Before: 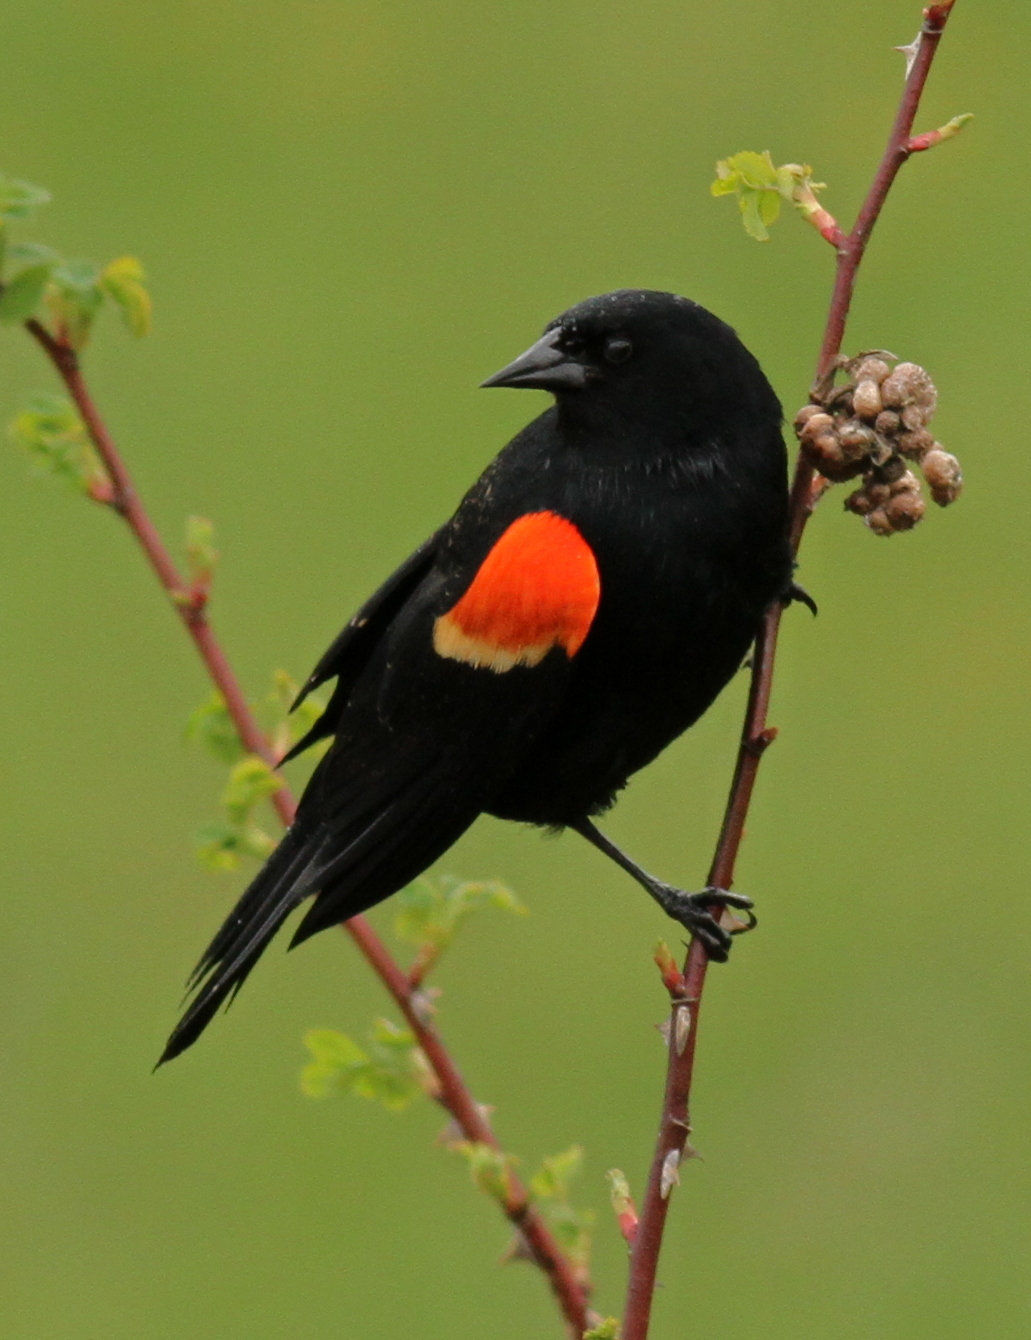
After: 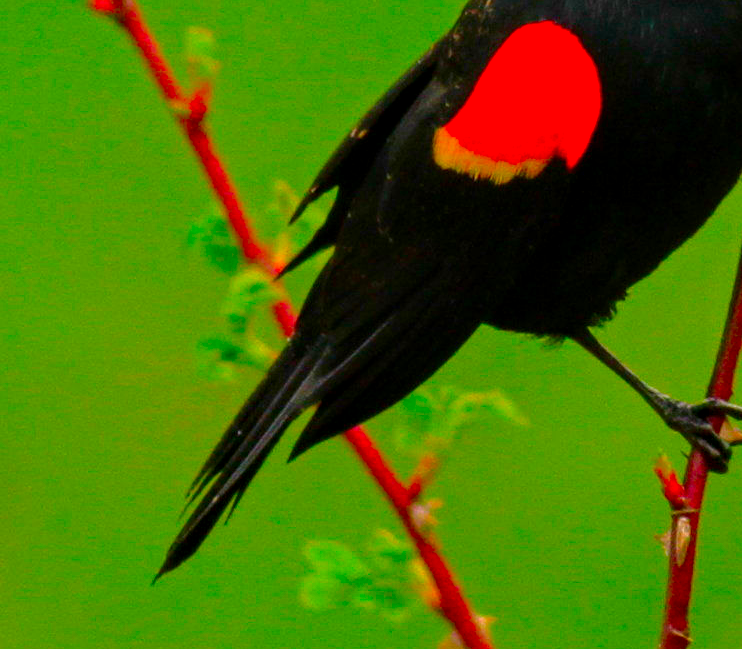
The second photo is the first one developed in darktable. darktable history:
local contrast: on, module defaults
color correction: saturation 3
crop: top 36.498%, right 27.964%, bottom 14.995%
